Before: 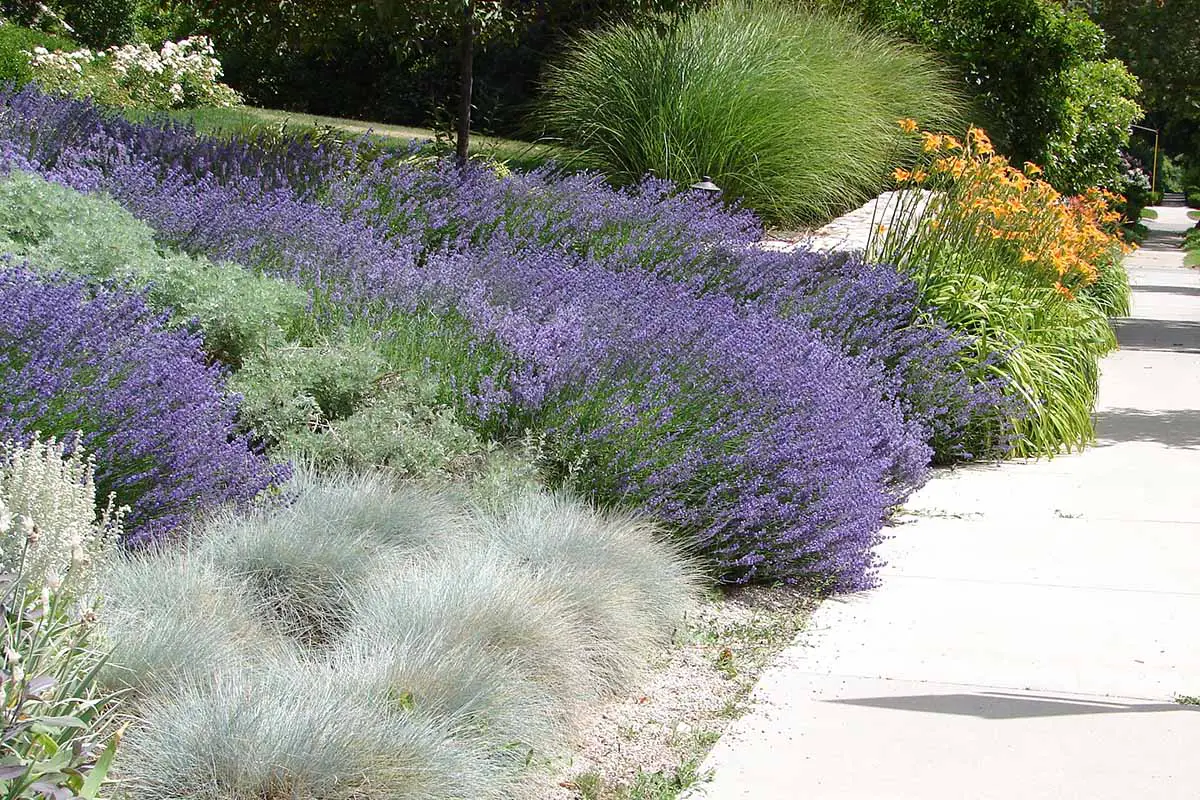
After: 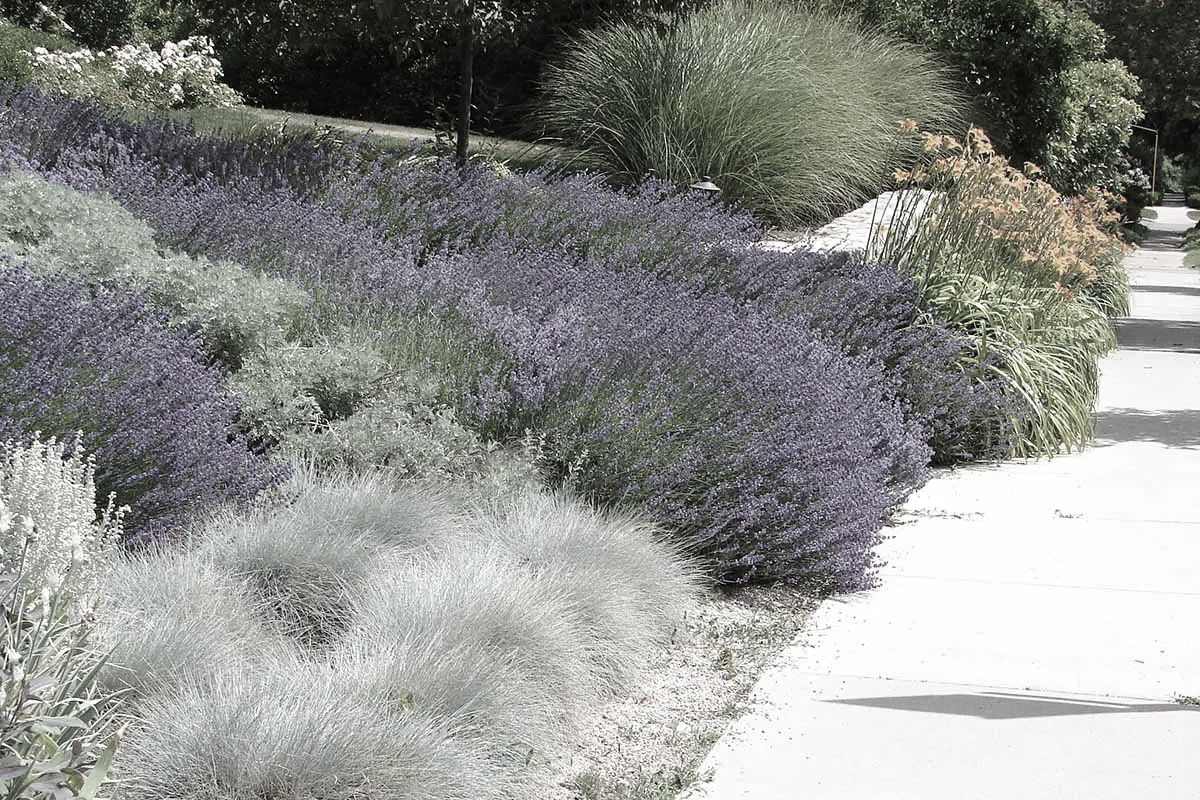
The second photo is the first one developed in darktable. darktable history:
color correction: saturation 0.3
grain: coarseness 0.09 ISO, strength 16.61%
